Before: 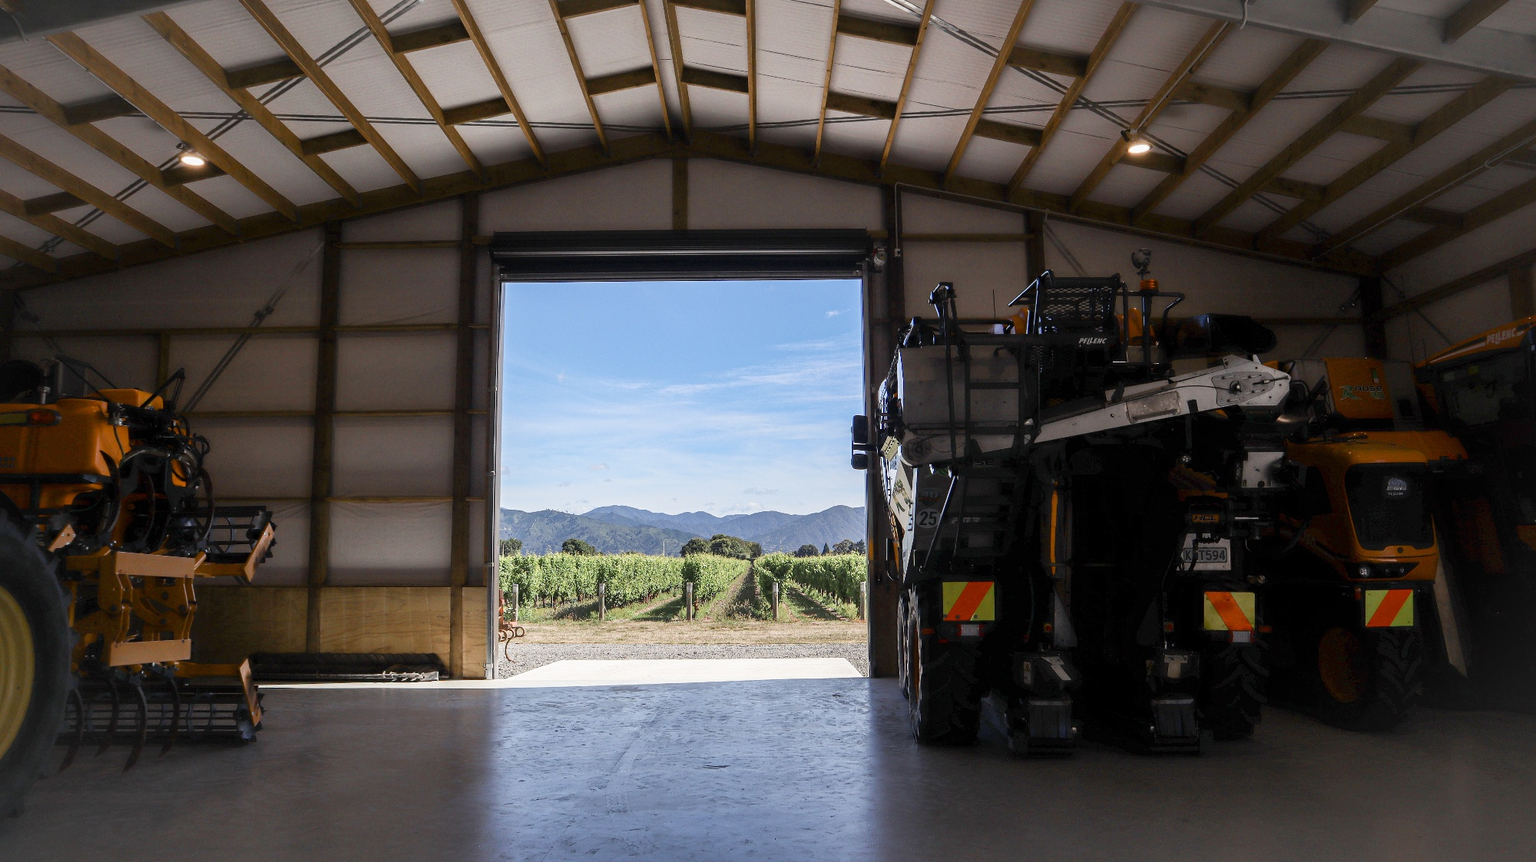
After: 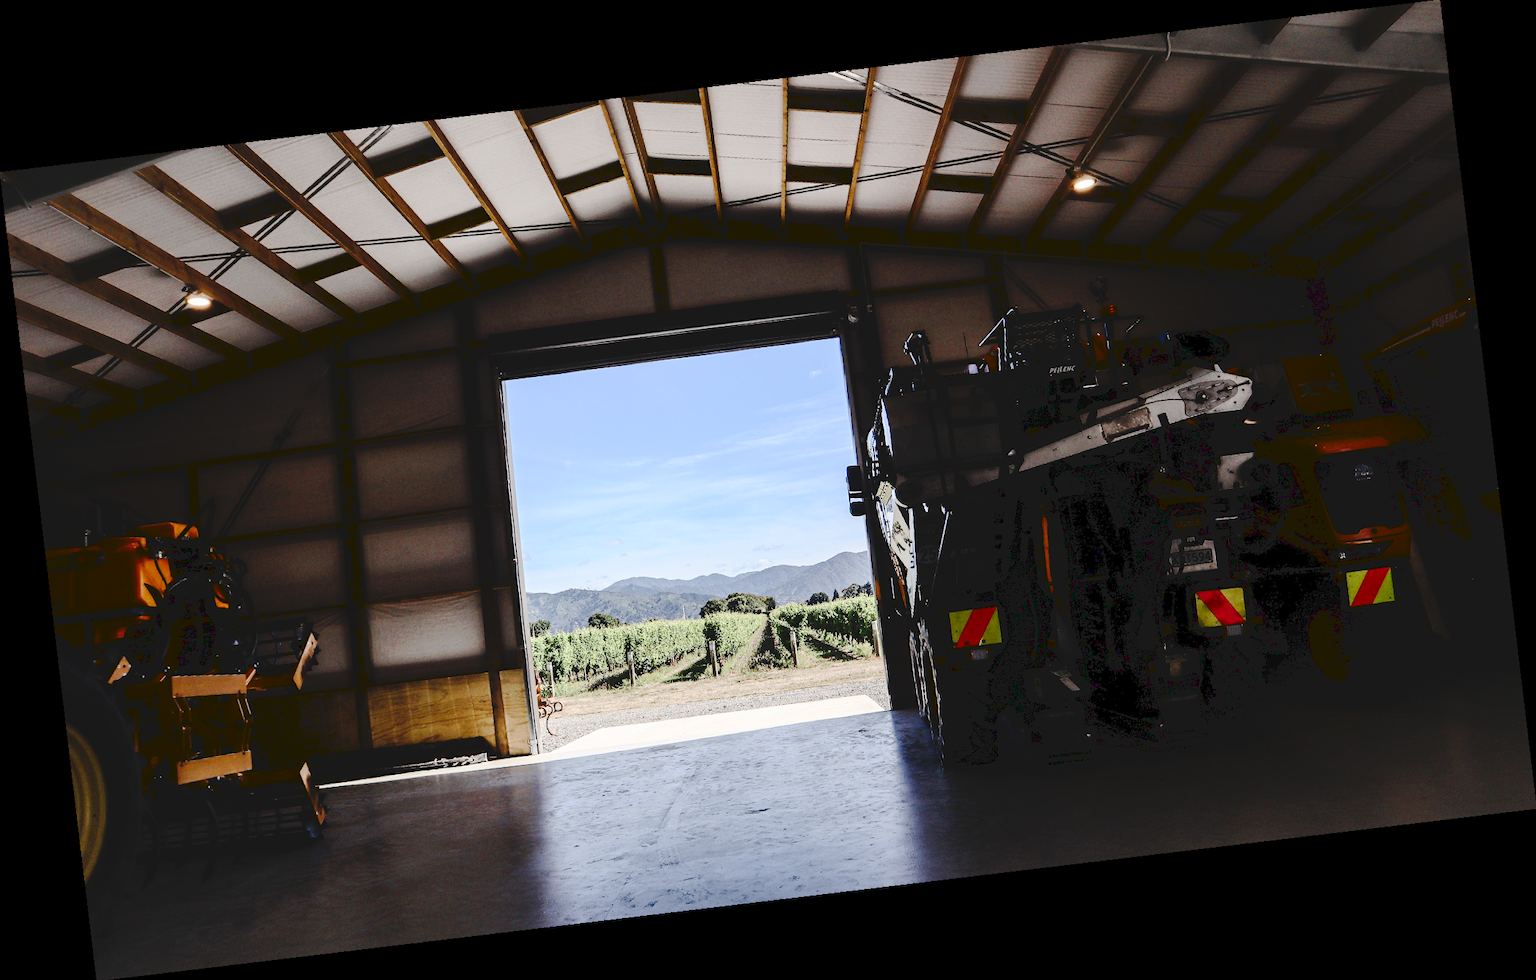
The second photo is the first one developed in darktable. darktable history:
rotate and perspective: rotation -6.83°, automatic cropping off
tone curve: curves: ch0 [(0, 0) (0.003, 0.089) (0.011, 0.089) (0.025, 0.088) (0.044, 0.089) (0.069, 0.094) (0.1, 0.108) (0.136, 0.119) (0.177, 0.147) (0.224, 0.204) (0.277, 0.28) (0.335, 0.389) (0.399, 0.486) (0.468, 0.588) (0.543, 0.647) (0.623, 0.705) (0.709, 0.759) (0.801, 0.815) (0.898, 0.873) (1, 1)], preserve colors none
contrast brightness saturation: contrast 0.28
